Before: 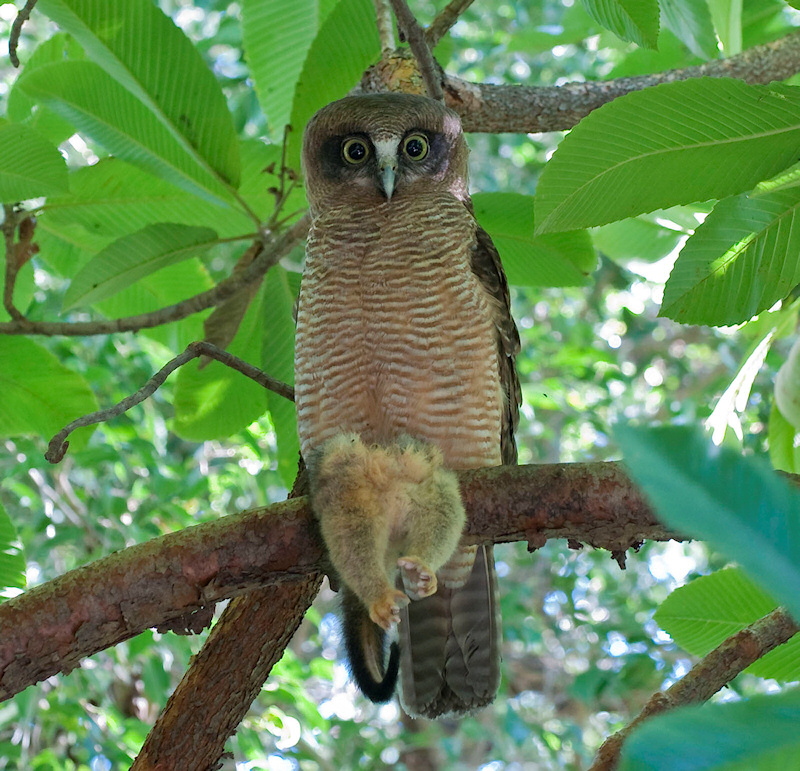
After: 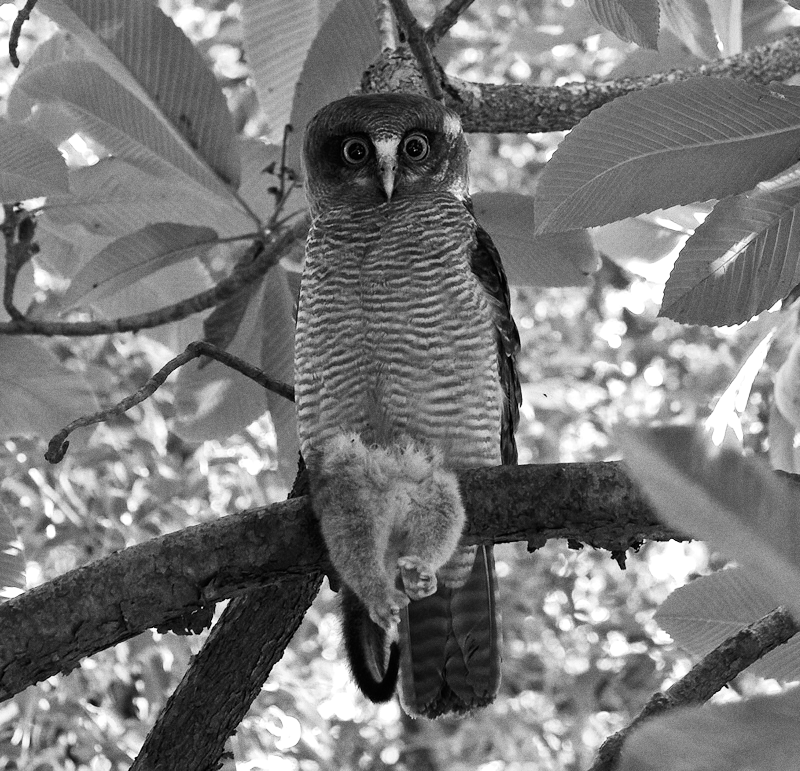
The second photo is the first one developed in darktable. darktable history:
rgb curve: curves: ch0 [(0, 0) (0.078, 0.051) (0.929, 0.956) (1, 1)], compensate middle gray true
monochrome: a -6.99, b 35.61, size 1.4
color calibration: output gray [0.267, 0.423, 0.267, 0], illuminant same as pipeline (D50), adaptation none (bypass)
grain: coarseness 0.47 ISO
contrast brightness saturation: contrast 0.14
tone equalizer: -8 EV -0.417 EV, -7 EV -0.389 EV, -6 EV -0.333 EV, -5 EV -0.222 EV, -3 EV 0.222 EV, -2 EV 0.333 EV, -1 EV 0.389 EV, +0 EV 0.417 EV, edges refinement/feathering 500, mask exposure compensation -1.57 EV, preserve details no
